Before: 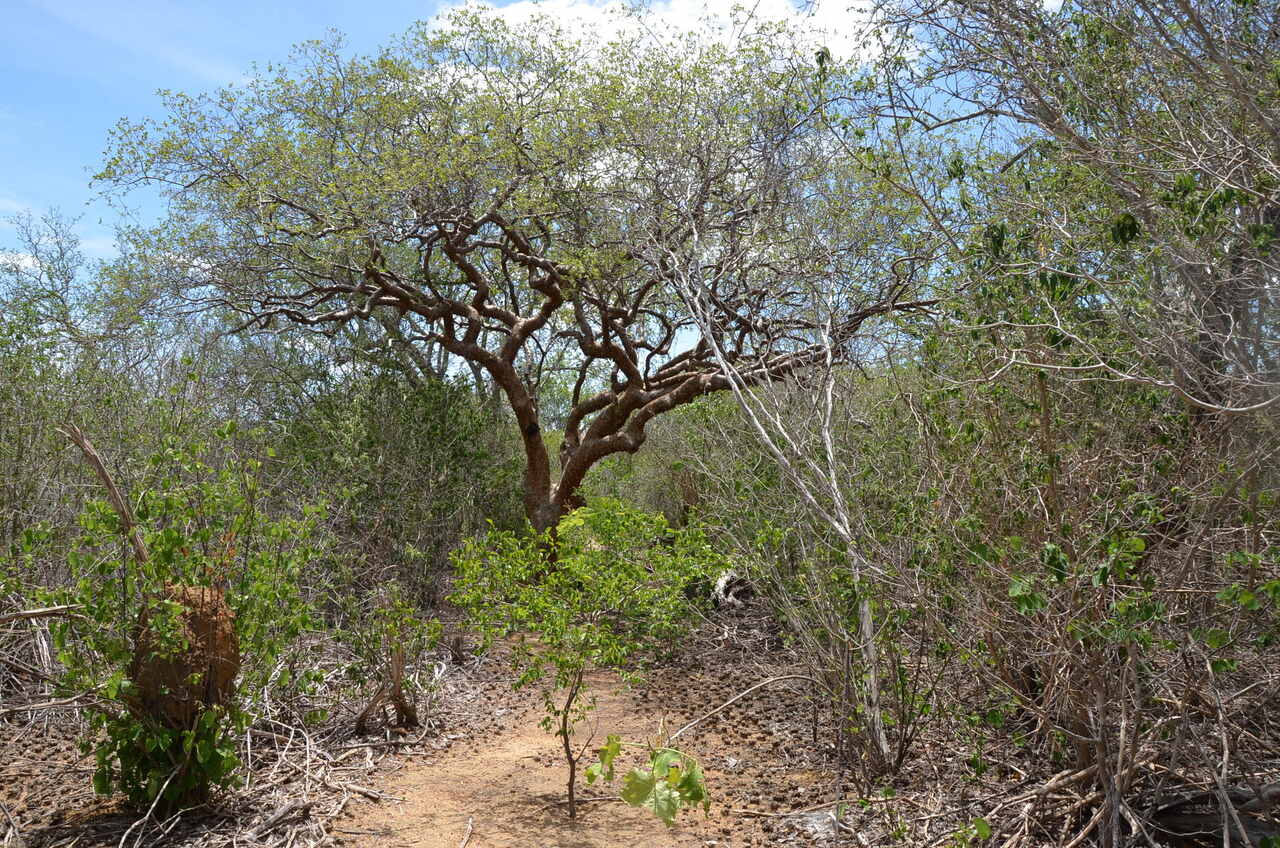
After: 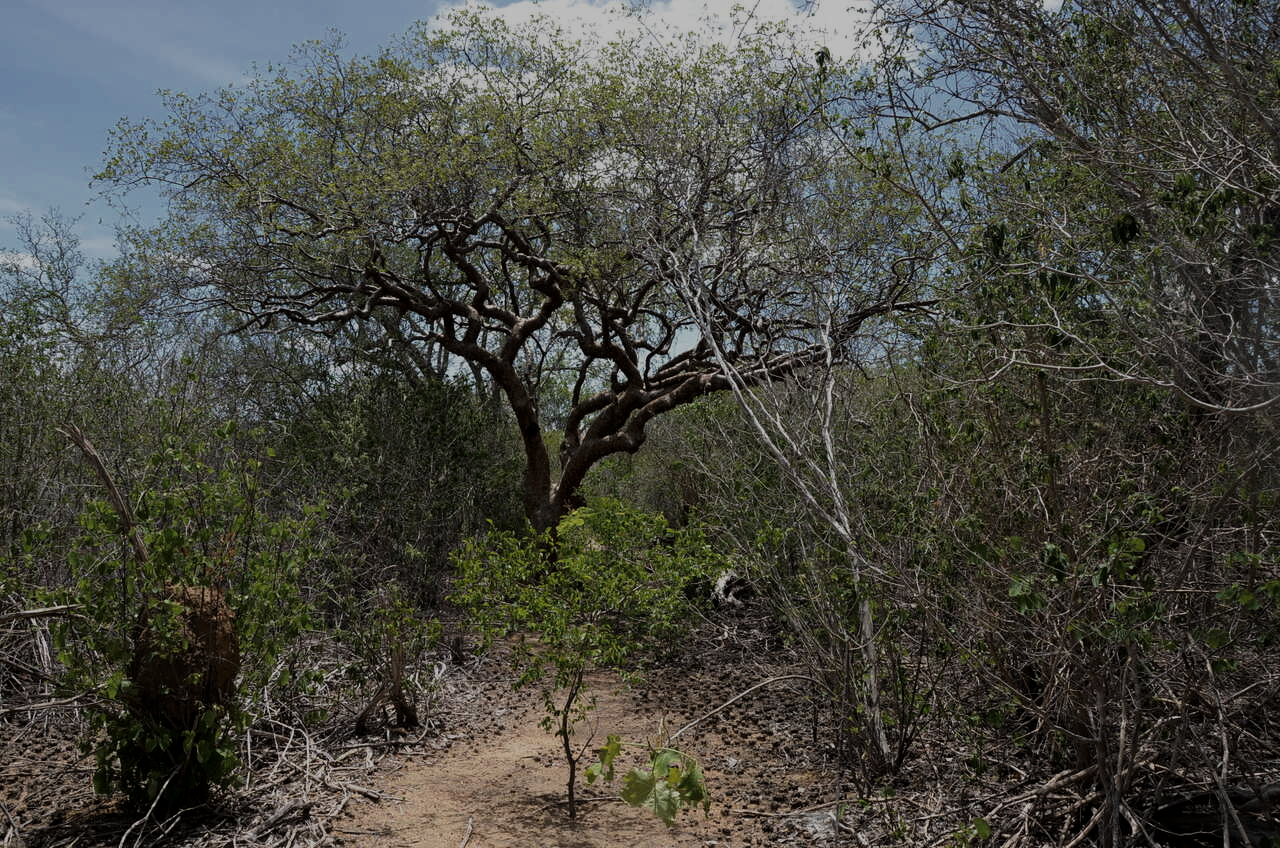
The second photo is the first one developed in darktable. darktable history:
filmic rgb: black relative exposure -16 EV, white relative exposure 4.97 EV, hardness 6.25
color zones: curves: ch0 [(0, 0.465) (0.092, 0.596) (0.289, 0.464) (0.429, 0.453) (0.571, 0.464) (0.714, 0.455) (0.857, 0.462) (1, 0.465)]
levels: levels [0, 0.618, 1]
